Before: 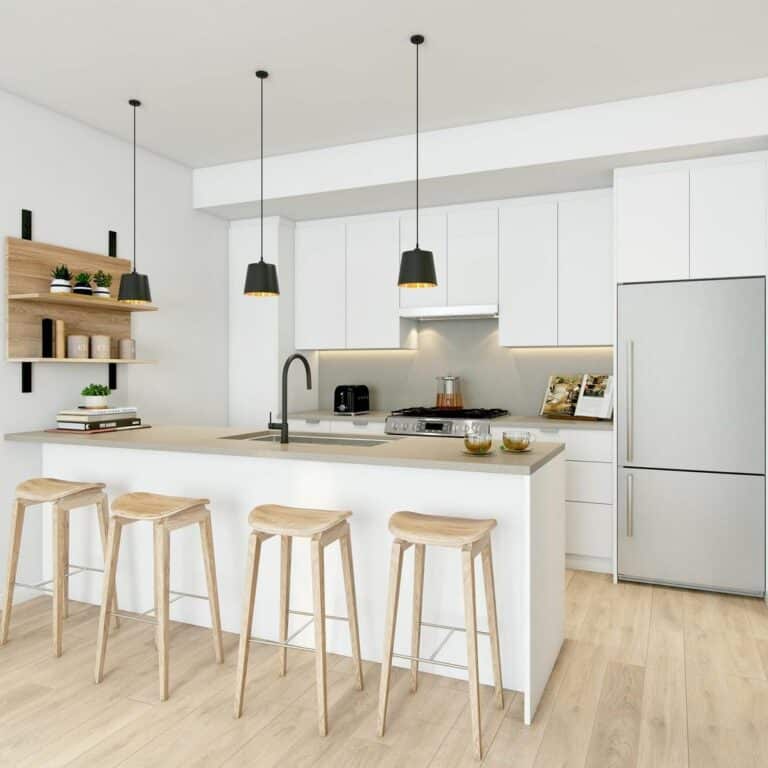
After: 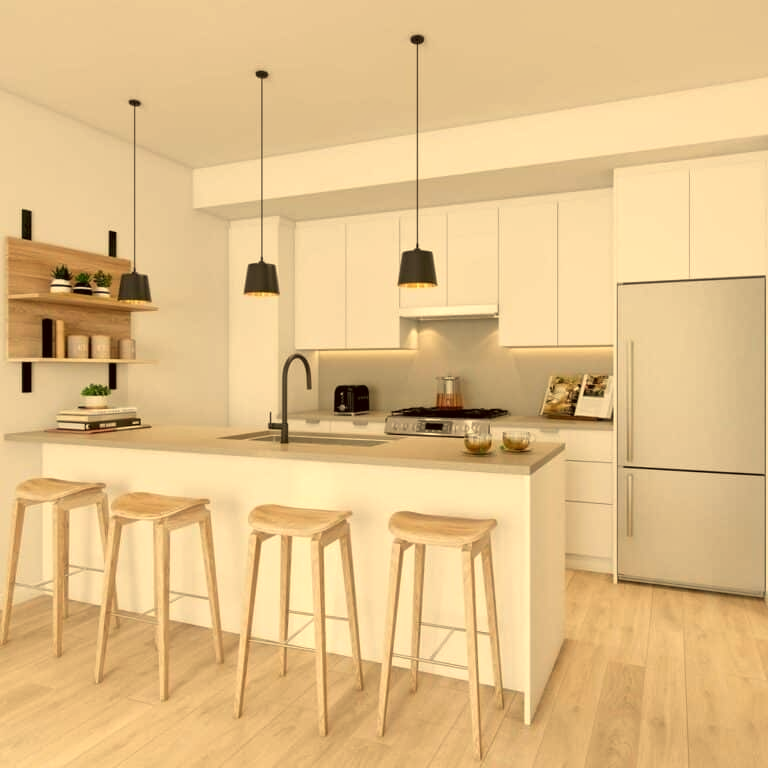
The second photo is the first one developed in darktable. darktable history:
white balance: red 1.08, blue 0.791
color correction: highlights a* 6.27, highlights b* 8.19, shadows a* 5.94, shadows b* 7.23, saturation 0.9
shadows and highlights: shadows 25, highlights -25
